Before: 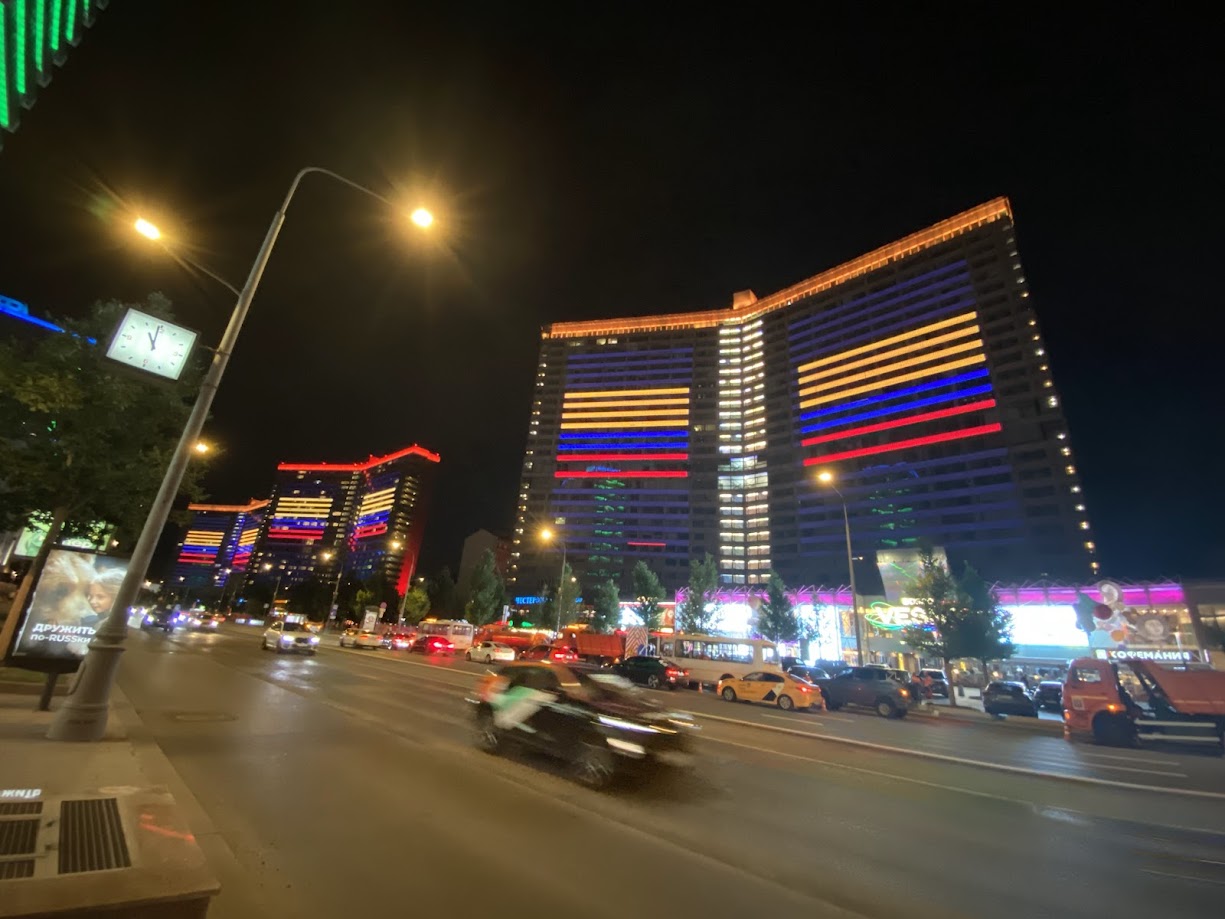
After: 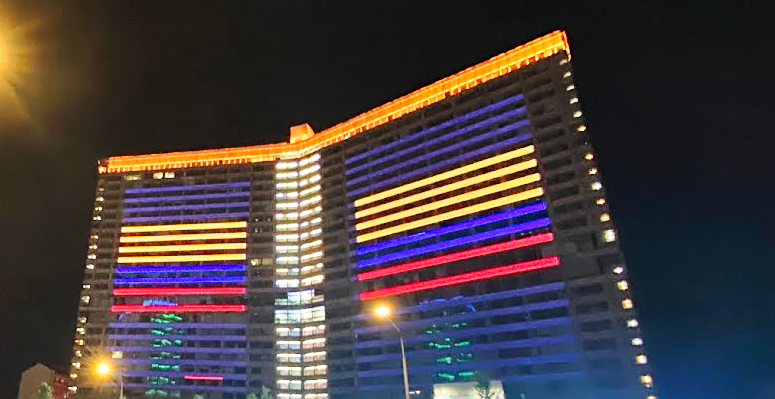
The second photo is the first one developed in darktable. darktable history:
base curve: curves: ch0 [(0, 0) (0.028, 0.03) (0.121, 0.232) (0.46, 0.748) (0.859, 0.968) (1, 1)], preserve colors none
sharpen: on, module defaults
crop: left 36.197%, top 18.135%, right 0.51%, bottom 38.423%
color correction: highlights a* 0.059, highlights b* -0.4
shadows and highlights: shadows 59.7, soften with gaussian
